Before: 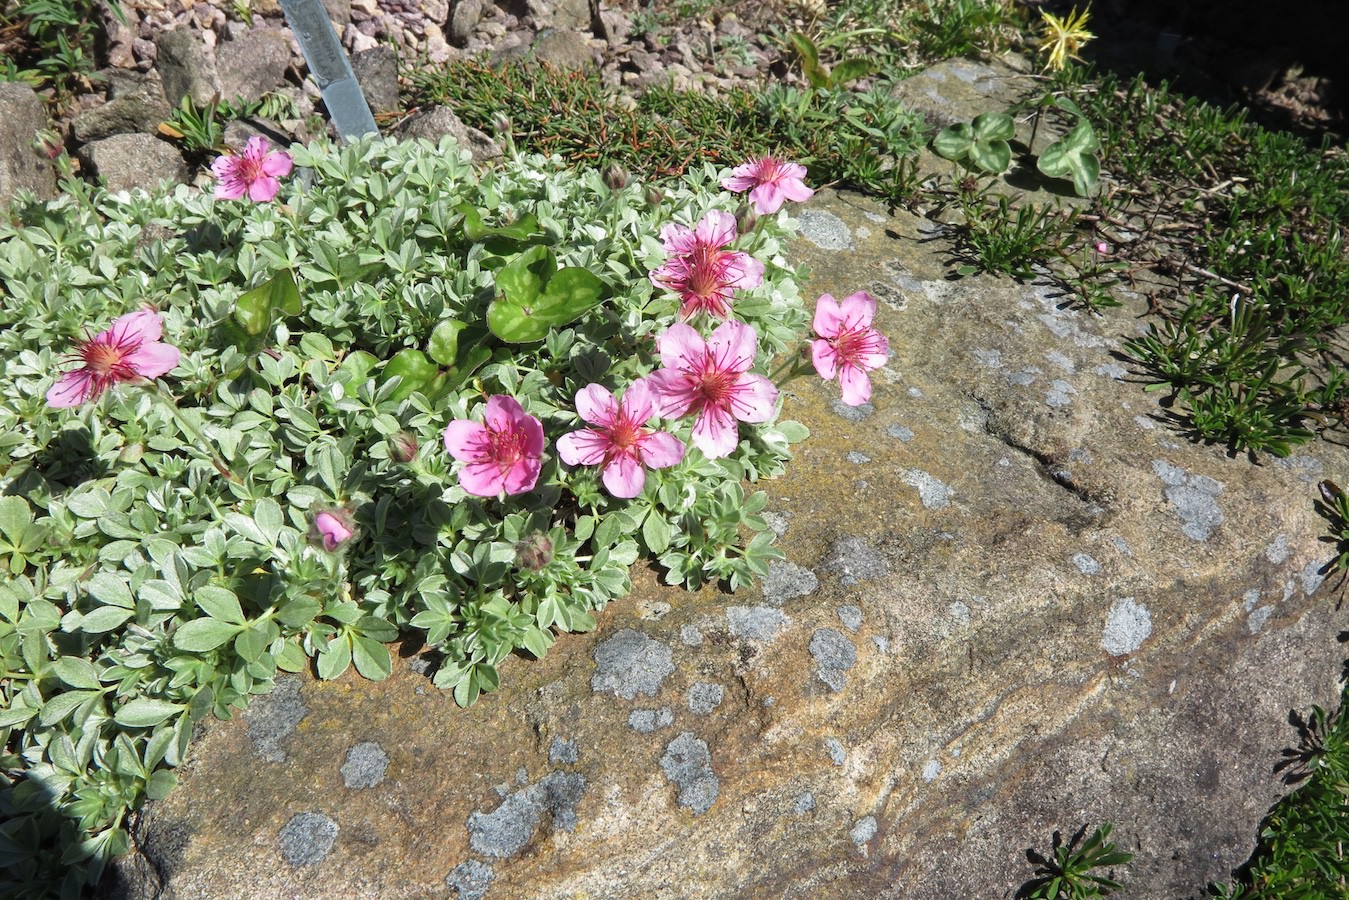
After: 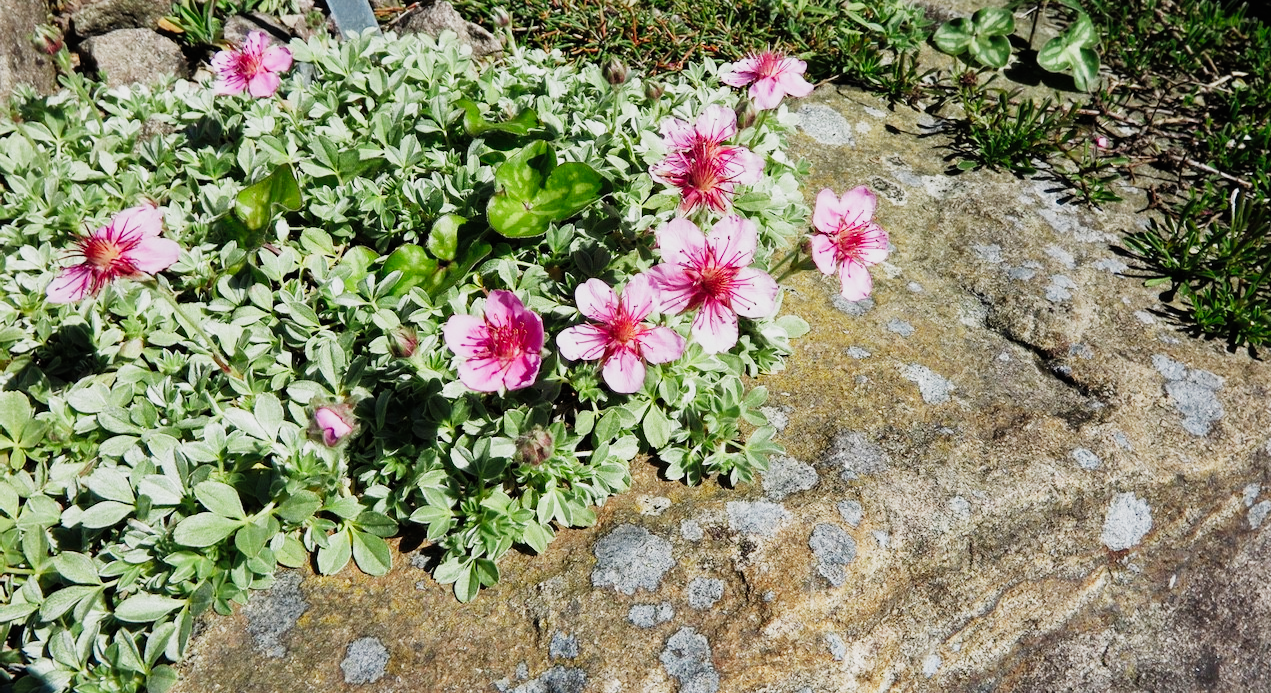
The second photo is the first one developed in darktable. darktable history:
sigmoid: contrast 2, skew -0.2, preserve hue 0%, red attenuation 0.1, red rotation 0.035, green attenuation 0.1, green rotation -0.017, blue attenuation 0.15, blue rotation -0.052, base primaries Rec2020
crop and rotate: angle 0.03°, top 11.643%, right 5.651%, bottom 11.189%
shadows and highlights: shadows 43.06, highlights 6.94
